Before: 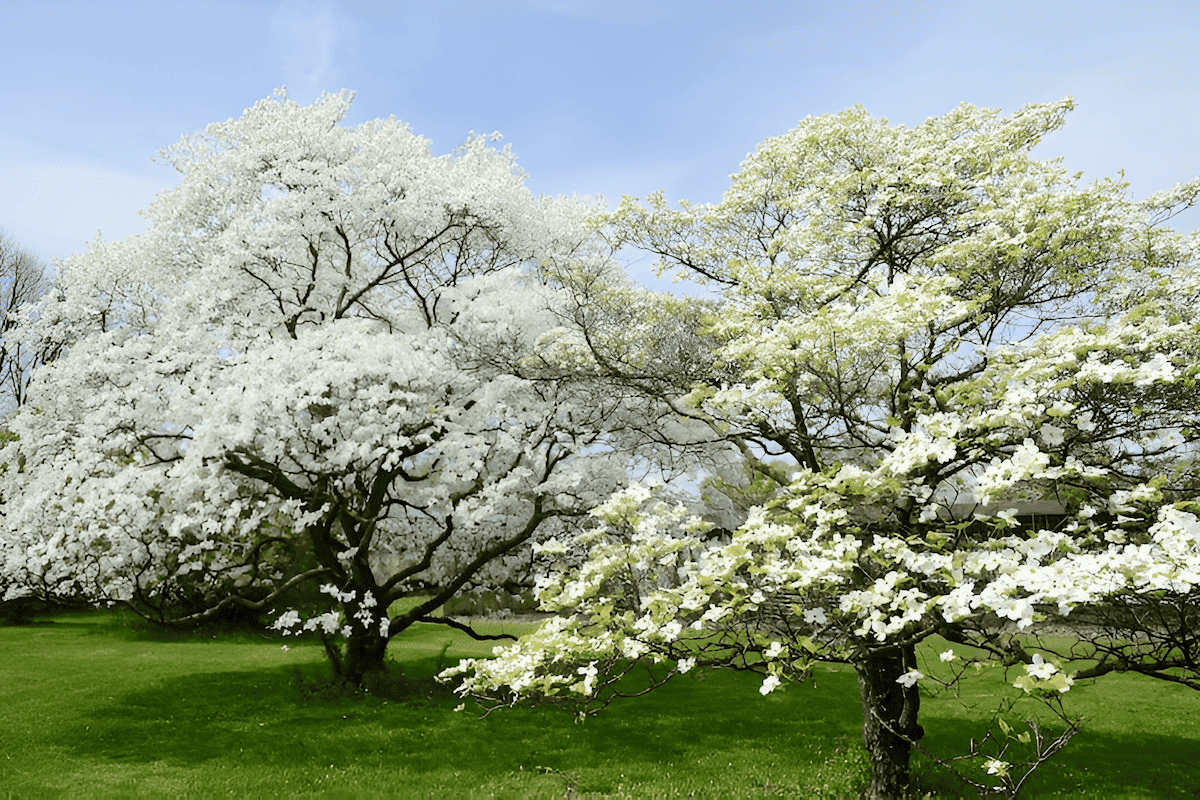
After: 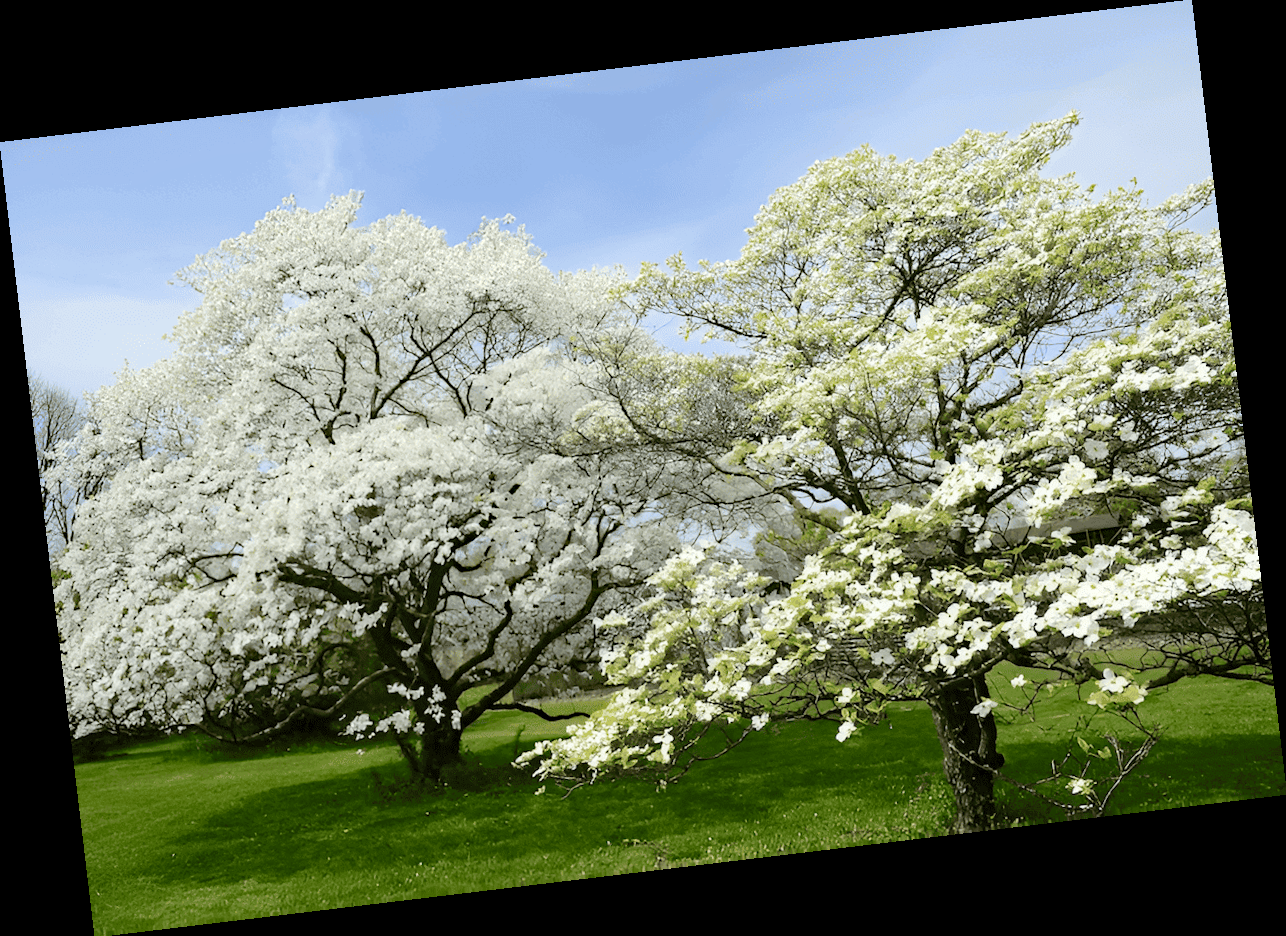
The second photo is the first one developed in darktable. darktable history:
rotate and perspective: rotation -6.83°, automatic cropping off
haze removal: strength 0.29, distance 0.25, compatibility mode true, adaptive false
